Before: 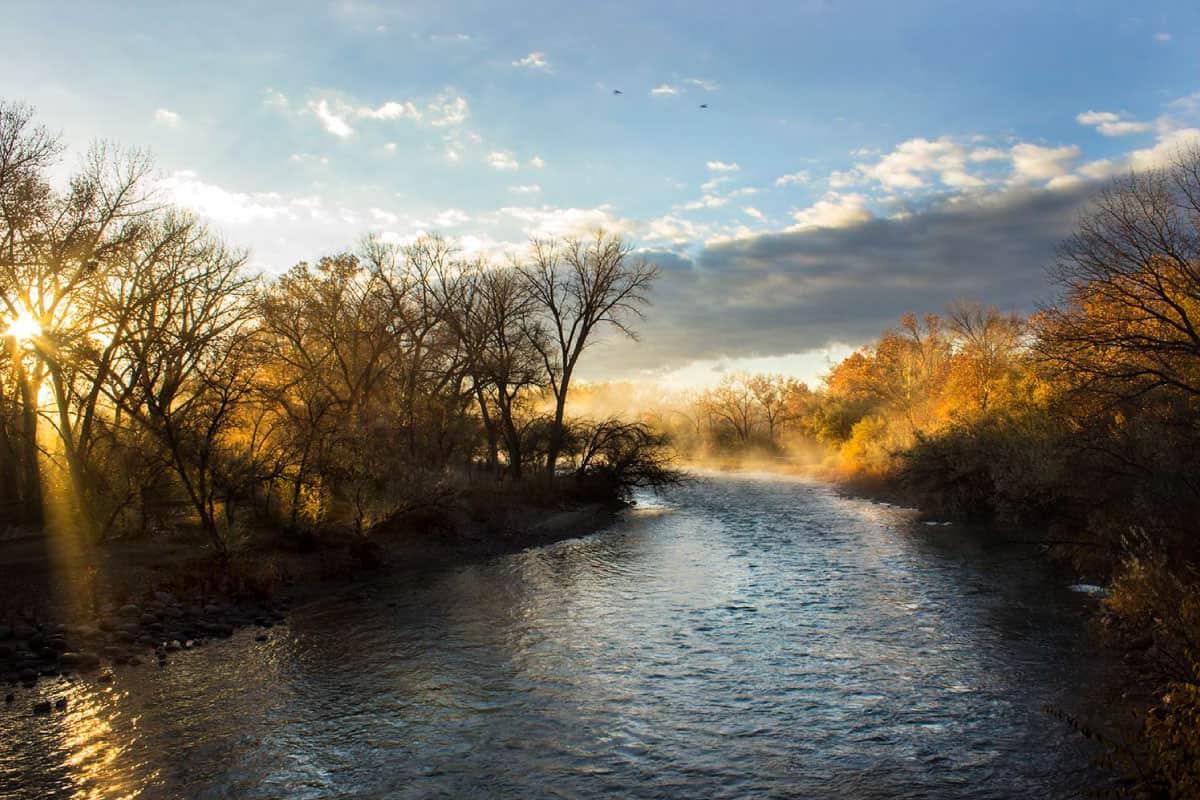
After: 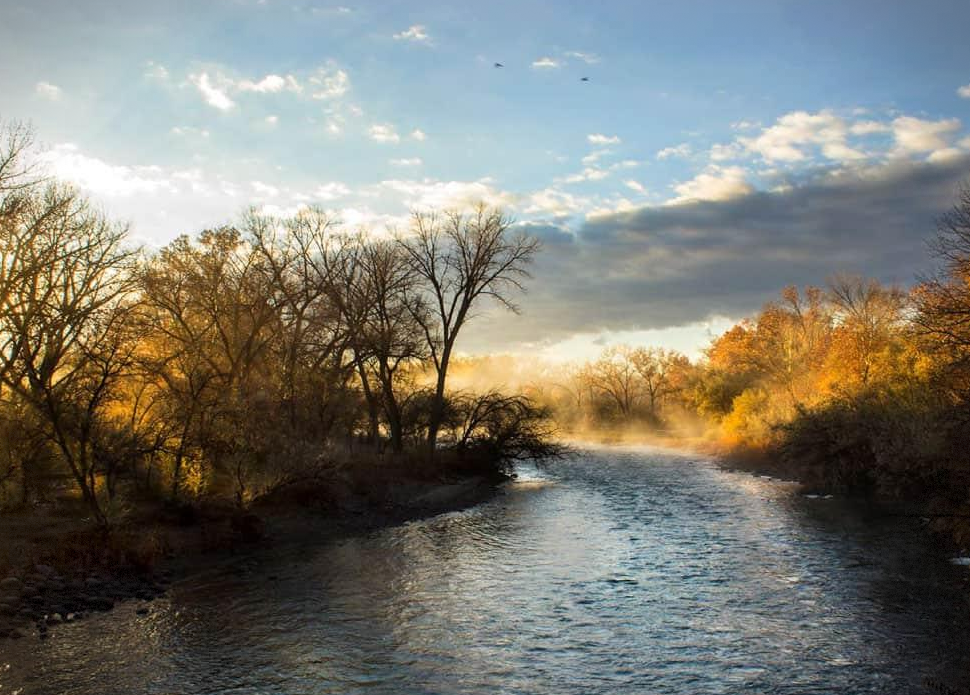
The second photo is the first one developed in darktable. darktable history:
crop: left 9.929%, top 3.475%, right 9.188%, bottom 9.529%
vignetting: fall-off start 100%, brightness -0.406, saturation -0.3, width/height ratio 1.324, dithering 8-bit output, unbound false
